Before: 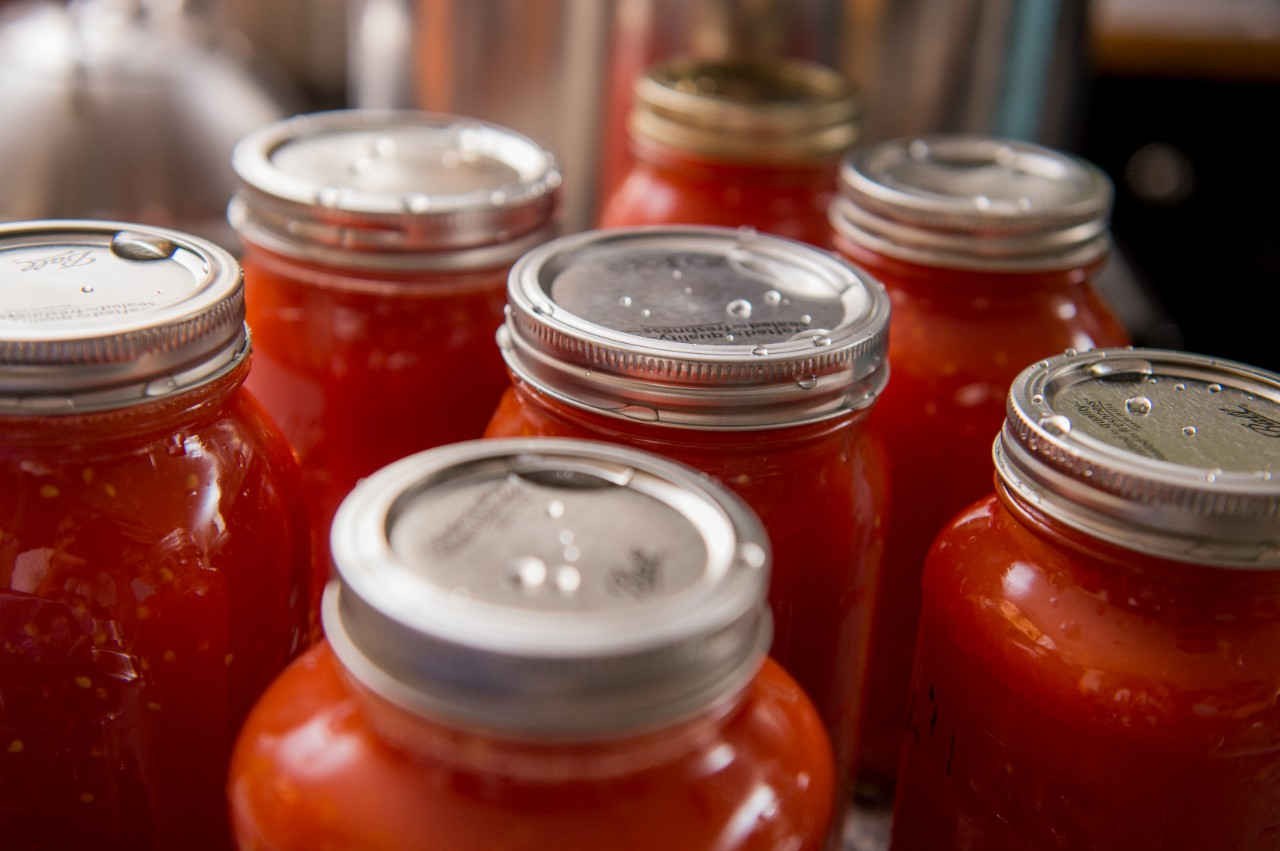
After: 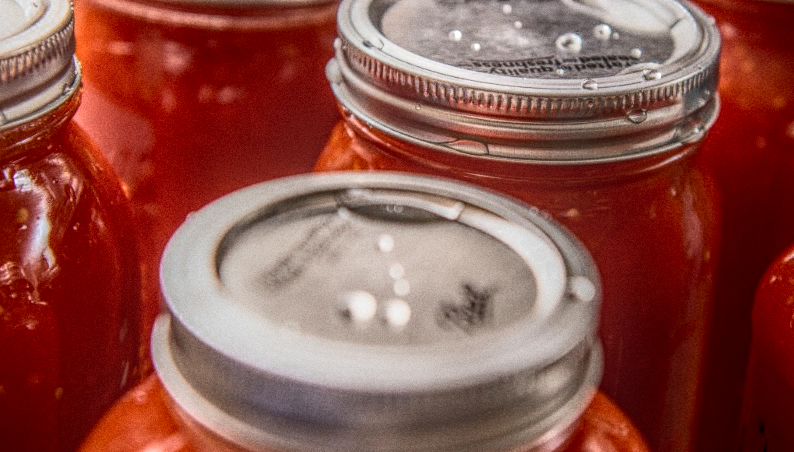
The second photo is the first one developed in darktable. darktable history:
crop: left 13.312%, top 31.28%, right 24.627%, bottom 15.582%
grain: on, module defaults
contrast brightness saturation: contrast 0.39, brightness 0.1
local contrast: highlights 0%, shadows 0%, detail 200%, midtone range 0.25
color zones: curves: ch0 [(0.203, 0.433) (0.607, 0.517) (0.697, 0.696) (0.705, 0.897)]
